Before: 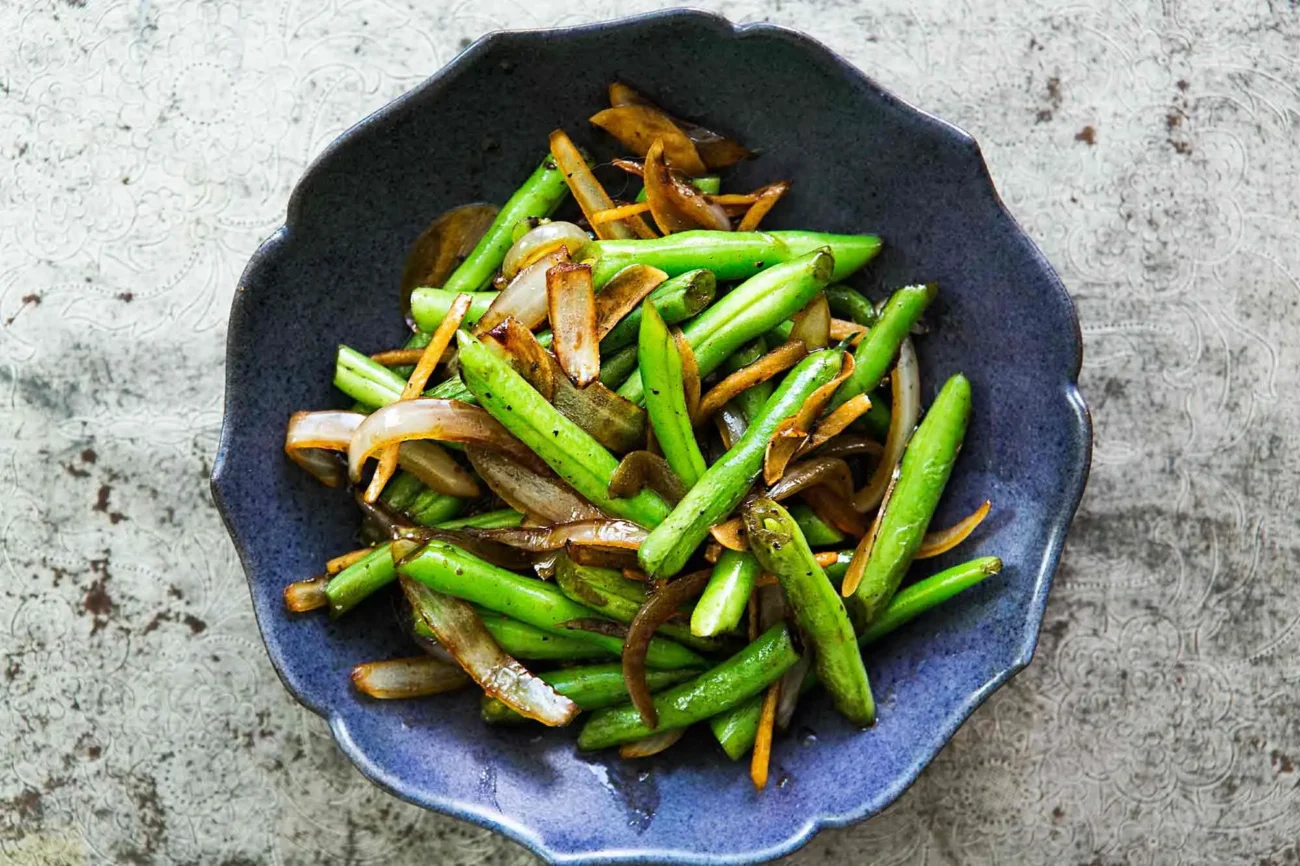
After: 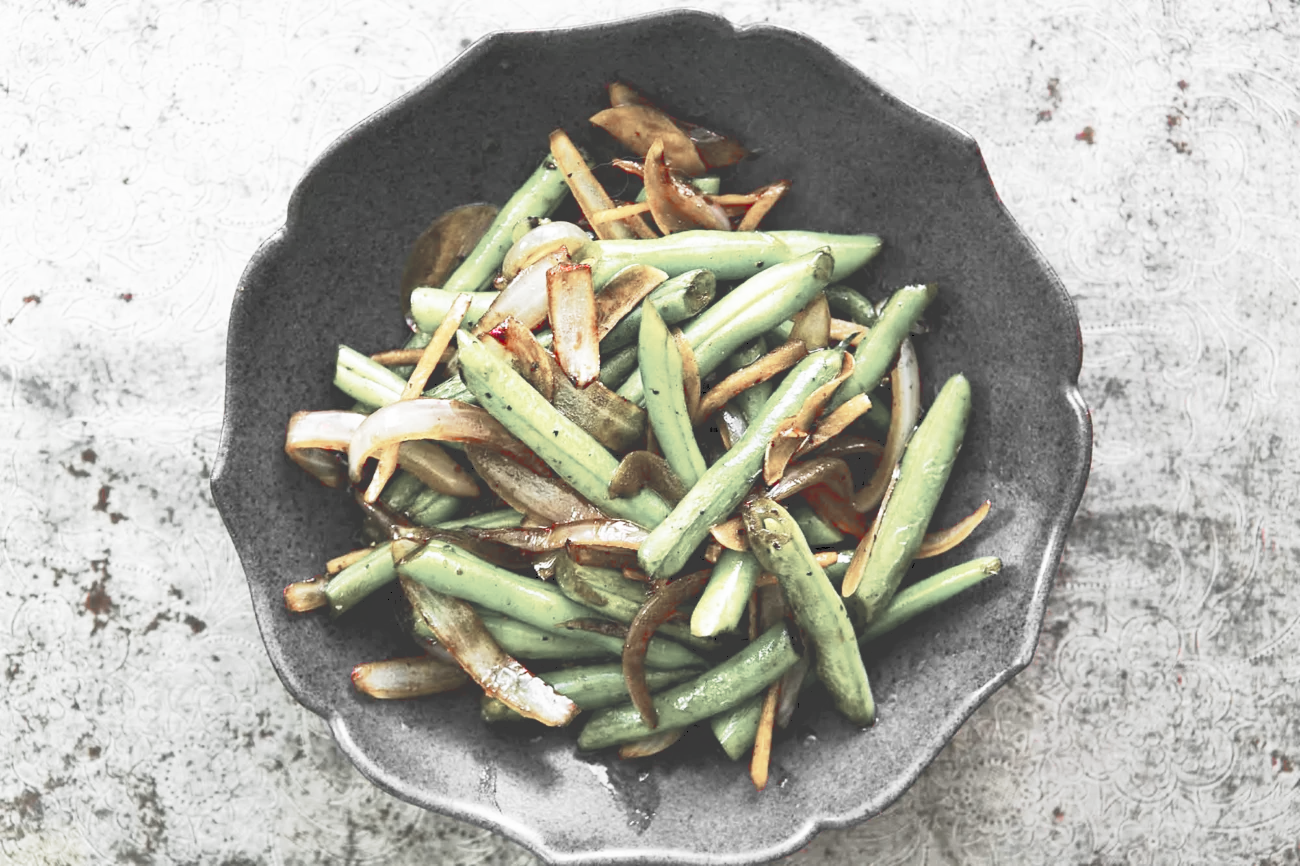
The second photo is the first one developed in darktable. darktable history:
color zones: curves: ch1 [(0, 0.831) (0.08, 0.771) (0.157, 0.268) (0.241, 0.207) (0.562, -0.005) (0.714, -0.013) (0.876, 0.01) (1, 0.831)]
tone curve: curves: ch0 [(0, 0) (0.003, 0.238) (0.011, 0.238) (0.025, 0.242) (0.044, 0.256) (0.069, 0.277) (0.1, 0.294) (0.136, 0.315) (0.177, 0.345) (0.224, 0.379) (0.277, 0.419) (0.335, 0.463) (0.399, 0.511) (0.468, 0.566) (0.543, 0.627) (0.623, 0.687) (0.709, 0.75) (0.801, 0.824) (0.898, 0.89) (1, 1)], color space Lab, independent channels
base curve: curves: ch0 [(0, 0) (0.005, 0.002) (0.193, 0.295) (0.399, 0.664) (0.75, 0.928) (1, 1)], preserve colors none
